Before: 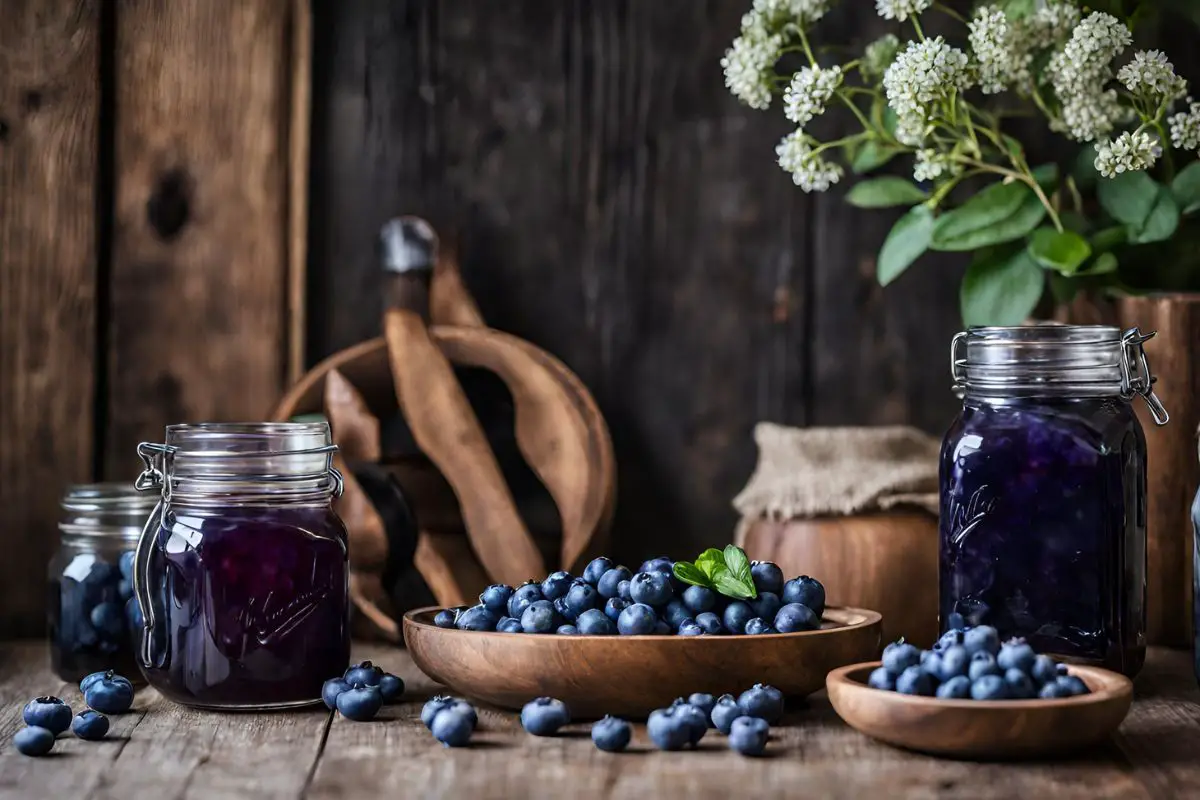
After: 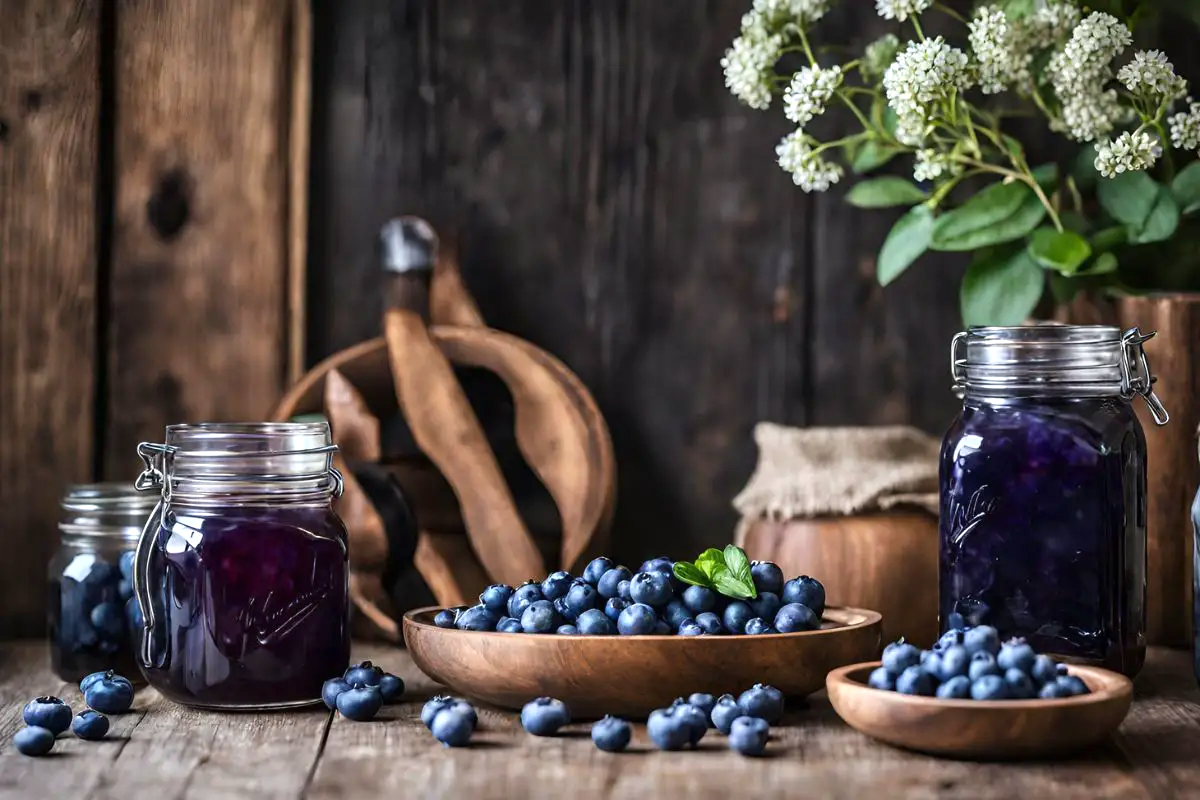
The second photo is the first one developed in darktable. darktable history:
exposure: black level correction 0, exposure 0.399 EV, compensate highlight preservation false
